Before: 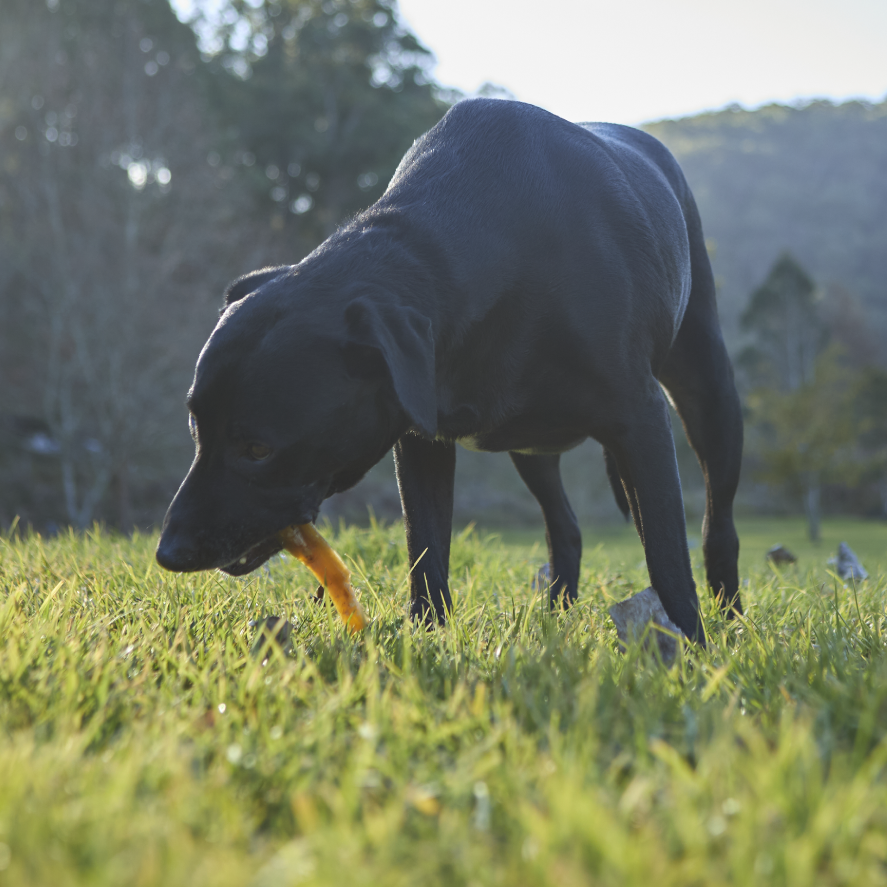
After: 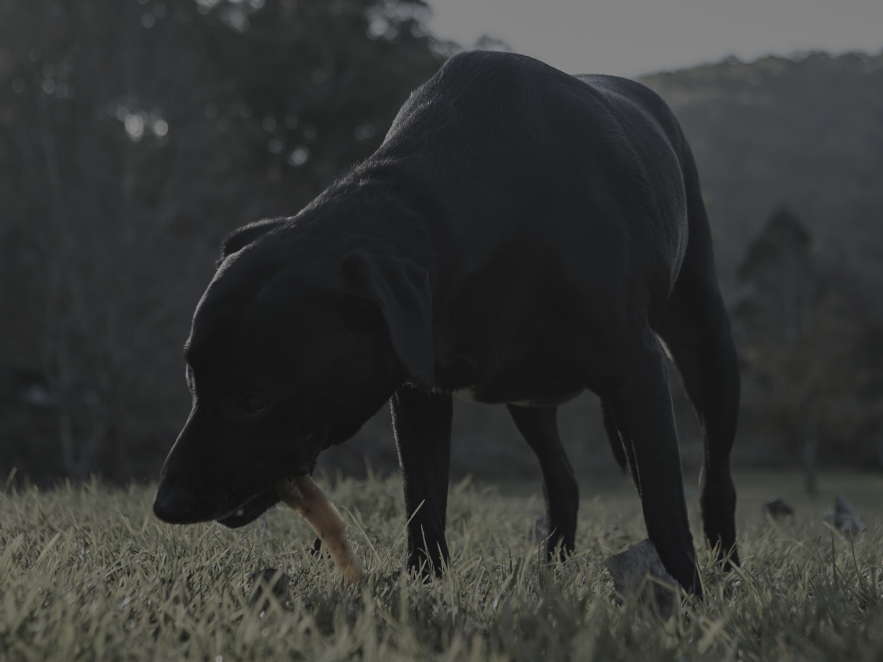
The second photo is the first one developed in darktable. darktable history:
exposure: exposure -2.002 EV, compensate highlight preservation false
crop: left 0.387%, top 5.469%, bottom 19.809%
color correction: saturation 0.3
